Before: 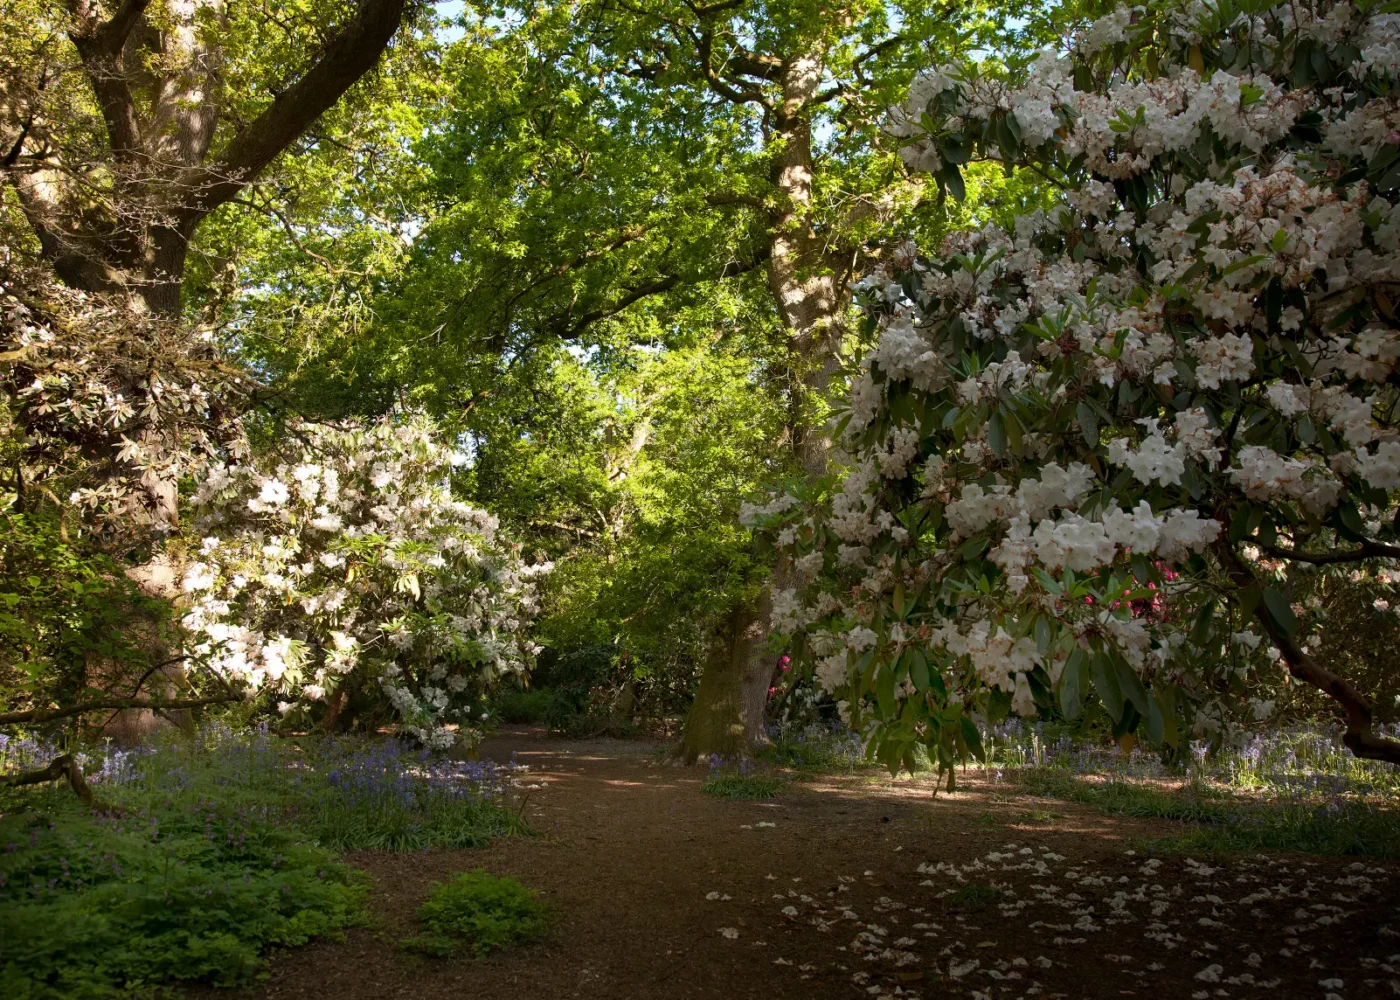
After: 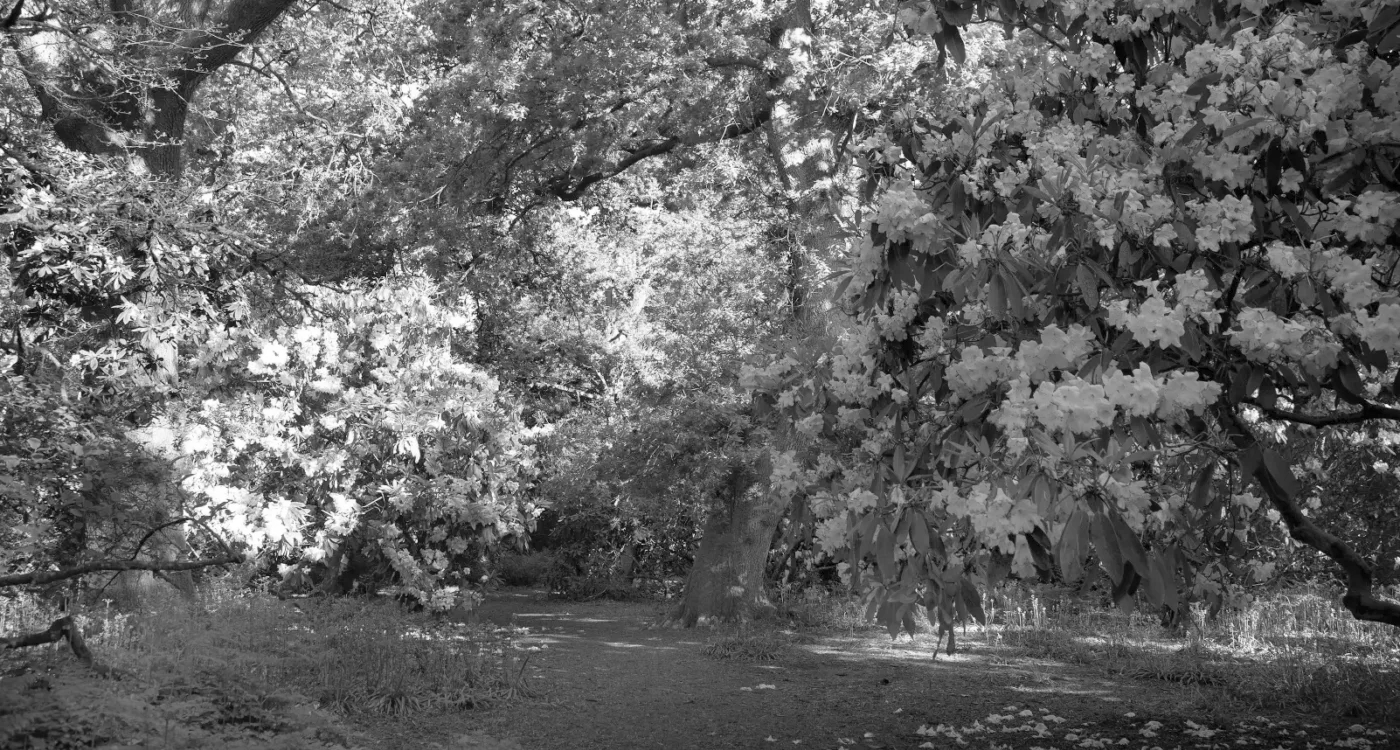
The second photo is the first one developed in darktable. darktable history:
monochrome: on, module defaults
crop: top 13.819%, bottom 11.169%
contrast brightness saturation: brightness 0.18, saturation -0.5
exposure: compensate highlight preservation false
white balance: red 1.029, blue 0.92
